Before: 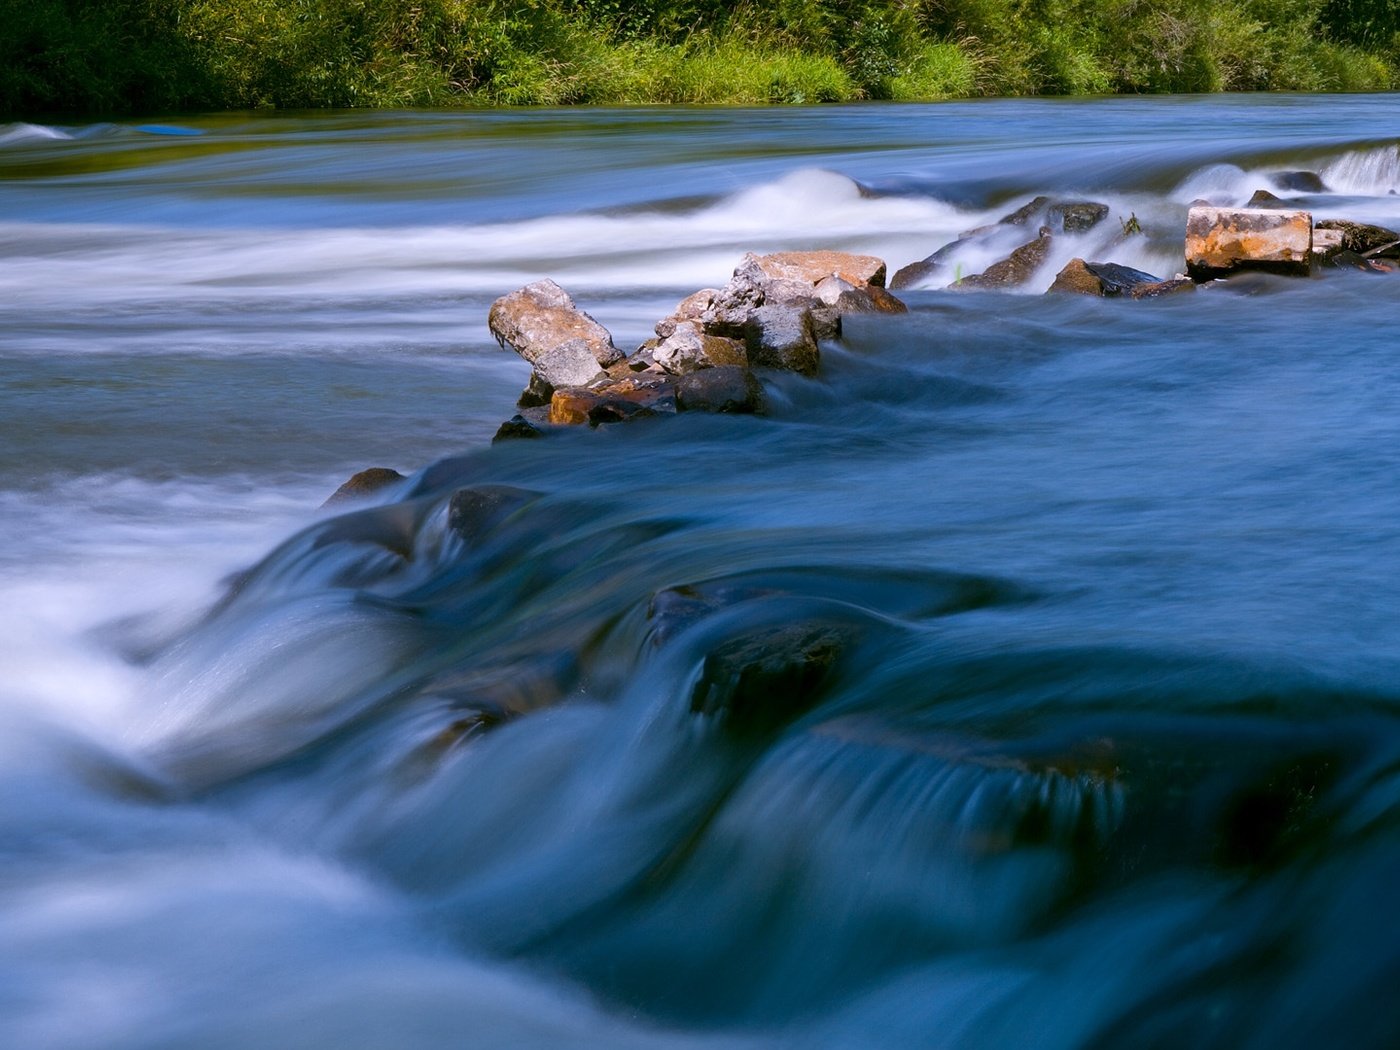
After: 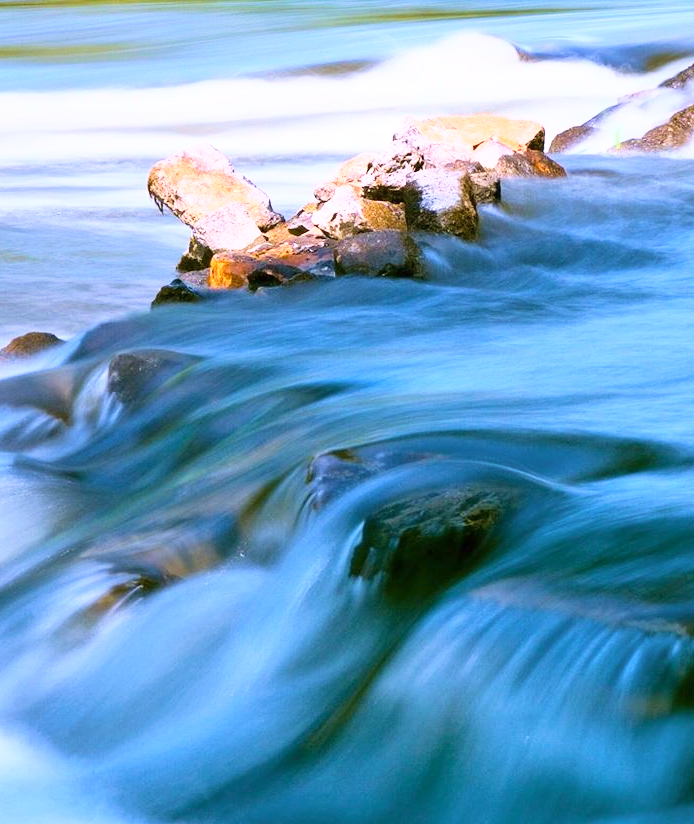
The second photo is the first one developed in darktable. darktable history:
crop and rotate: angle 0.011°, left 24.406%, top 13.023%, right 26.003%, bottom 8.443%
velvia: on, module defaults
color balance rgb: power › chroma 0.667%, power › hue 60°, perceptual saturation grading › global saturation -3.336%, perceptual brilliance grading › global brilliance 11.692%, perceptual brilliance grading › highlights 14.789%, contrast -29.93%
base curve: curves: ch0 [(0, 0) (0.007, 0.004) (0.027, 0.03) (0.046, 0.07) (0.207, 0.54) (0.442, 0.872) (0.673, 0.972) (1, 1)]
shadows and highlights: shadows 52.31, highlights -28.52, soften with gaussian
